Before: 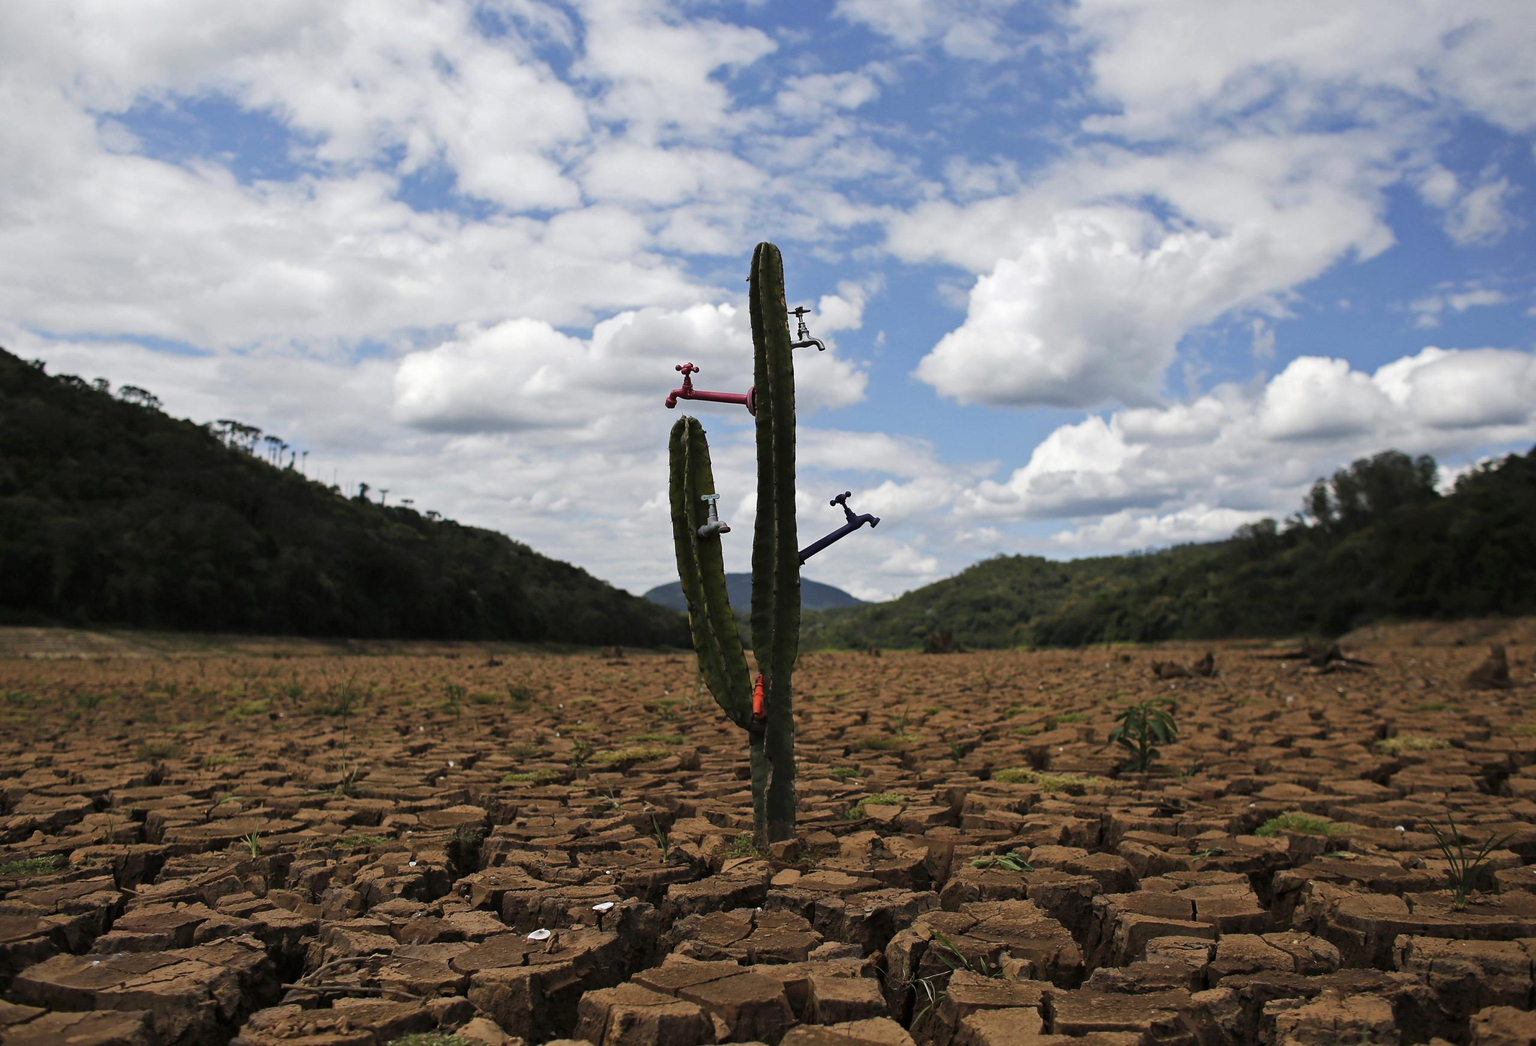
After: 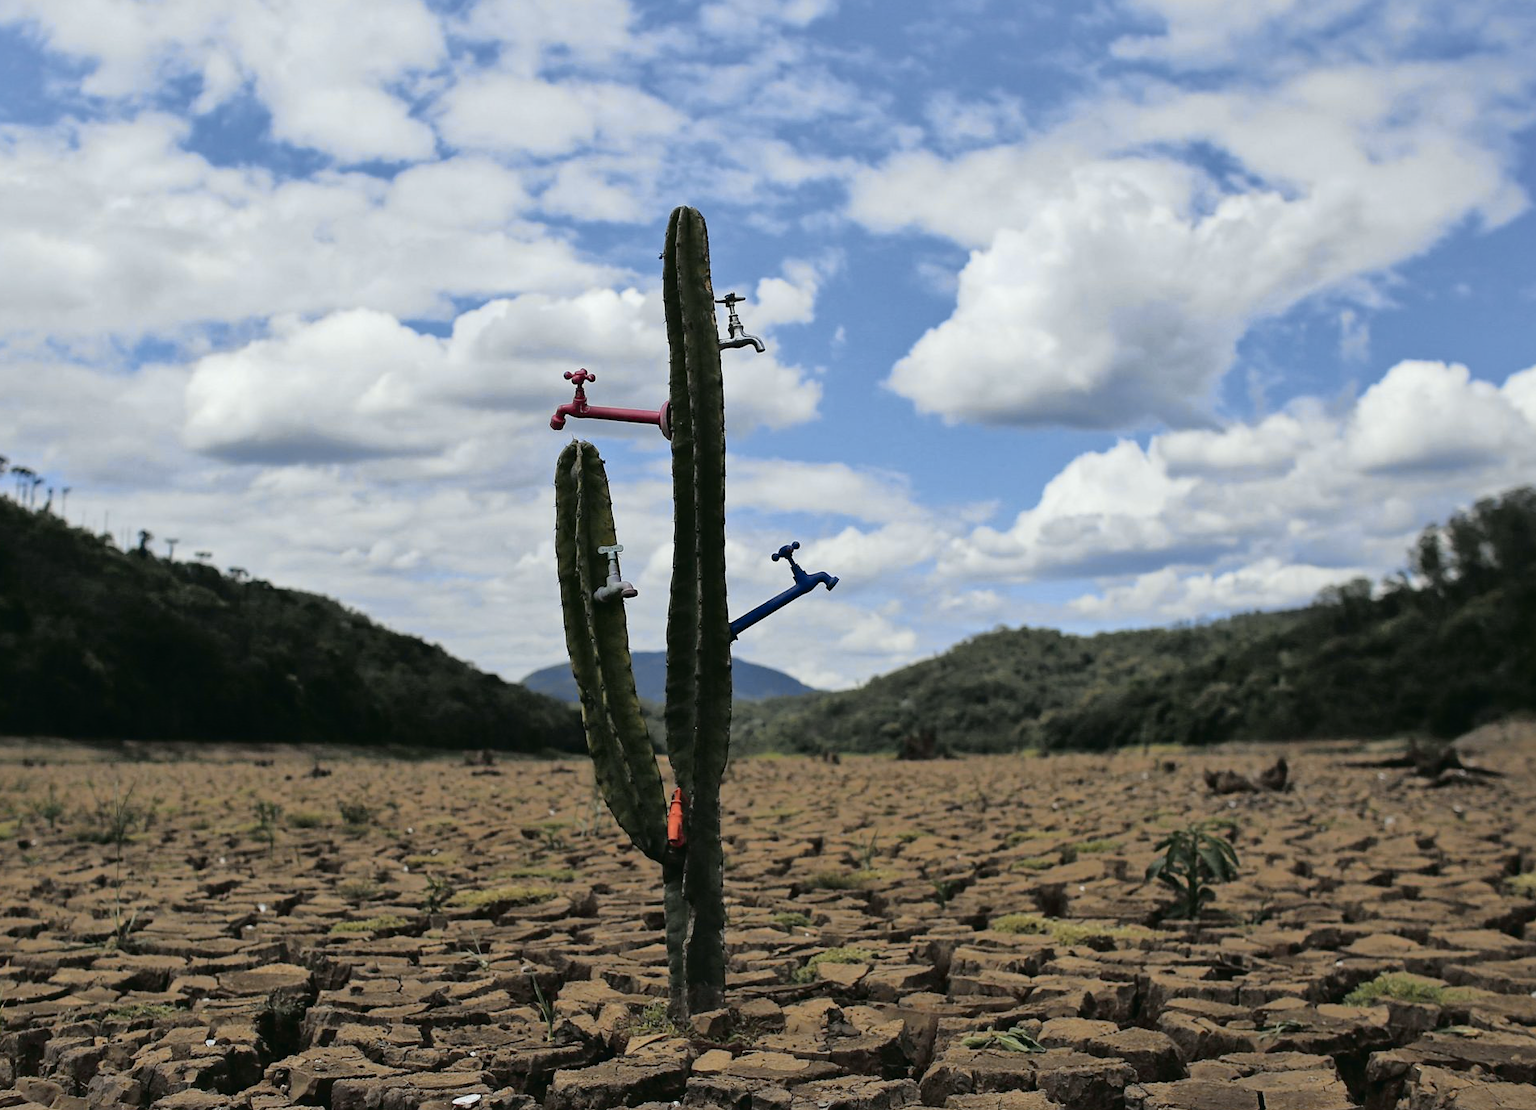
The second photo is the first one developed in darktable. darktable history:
tone curve: curves: ch0 [(0.014, 0.013) (0.088, 0.043) (0.208, 0.176) (0.257, 0.267) (0.406, 0.483) (0.489, 0.556) (0.667, 0.73) (0.793, 0.851) (0.994, 0.974)]; ch1 [(0, 0) (0.161, 0.092) (0.35, 0.33) (0.392, 0.392) (0.457, 0.467) (0.505, 0.497) (0.537, 0.518) (0.553, 0.53) (0.58, 0.567) (0.739, 0.697) (1, 1)]; ch2 [(0, 0) (0.346, 0.362) (0.448, 0.419) (0.502, 0.499) (0.533, 0.517) (0.556, 0.533) (0.629, 0.619) (0.717, 0.678) (1, 1)], color space Lab, independent channels, preserve colors none
shadows and highlights: on, module defaults
crop: left 16.686%, top 8.519%, right 8.544%, bottom 12.525%
